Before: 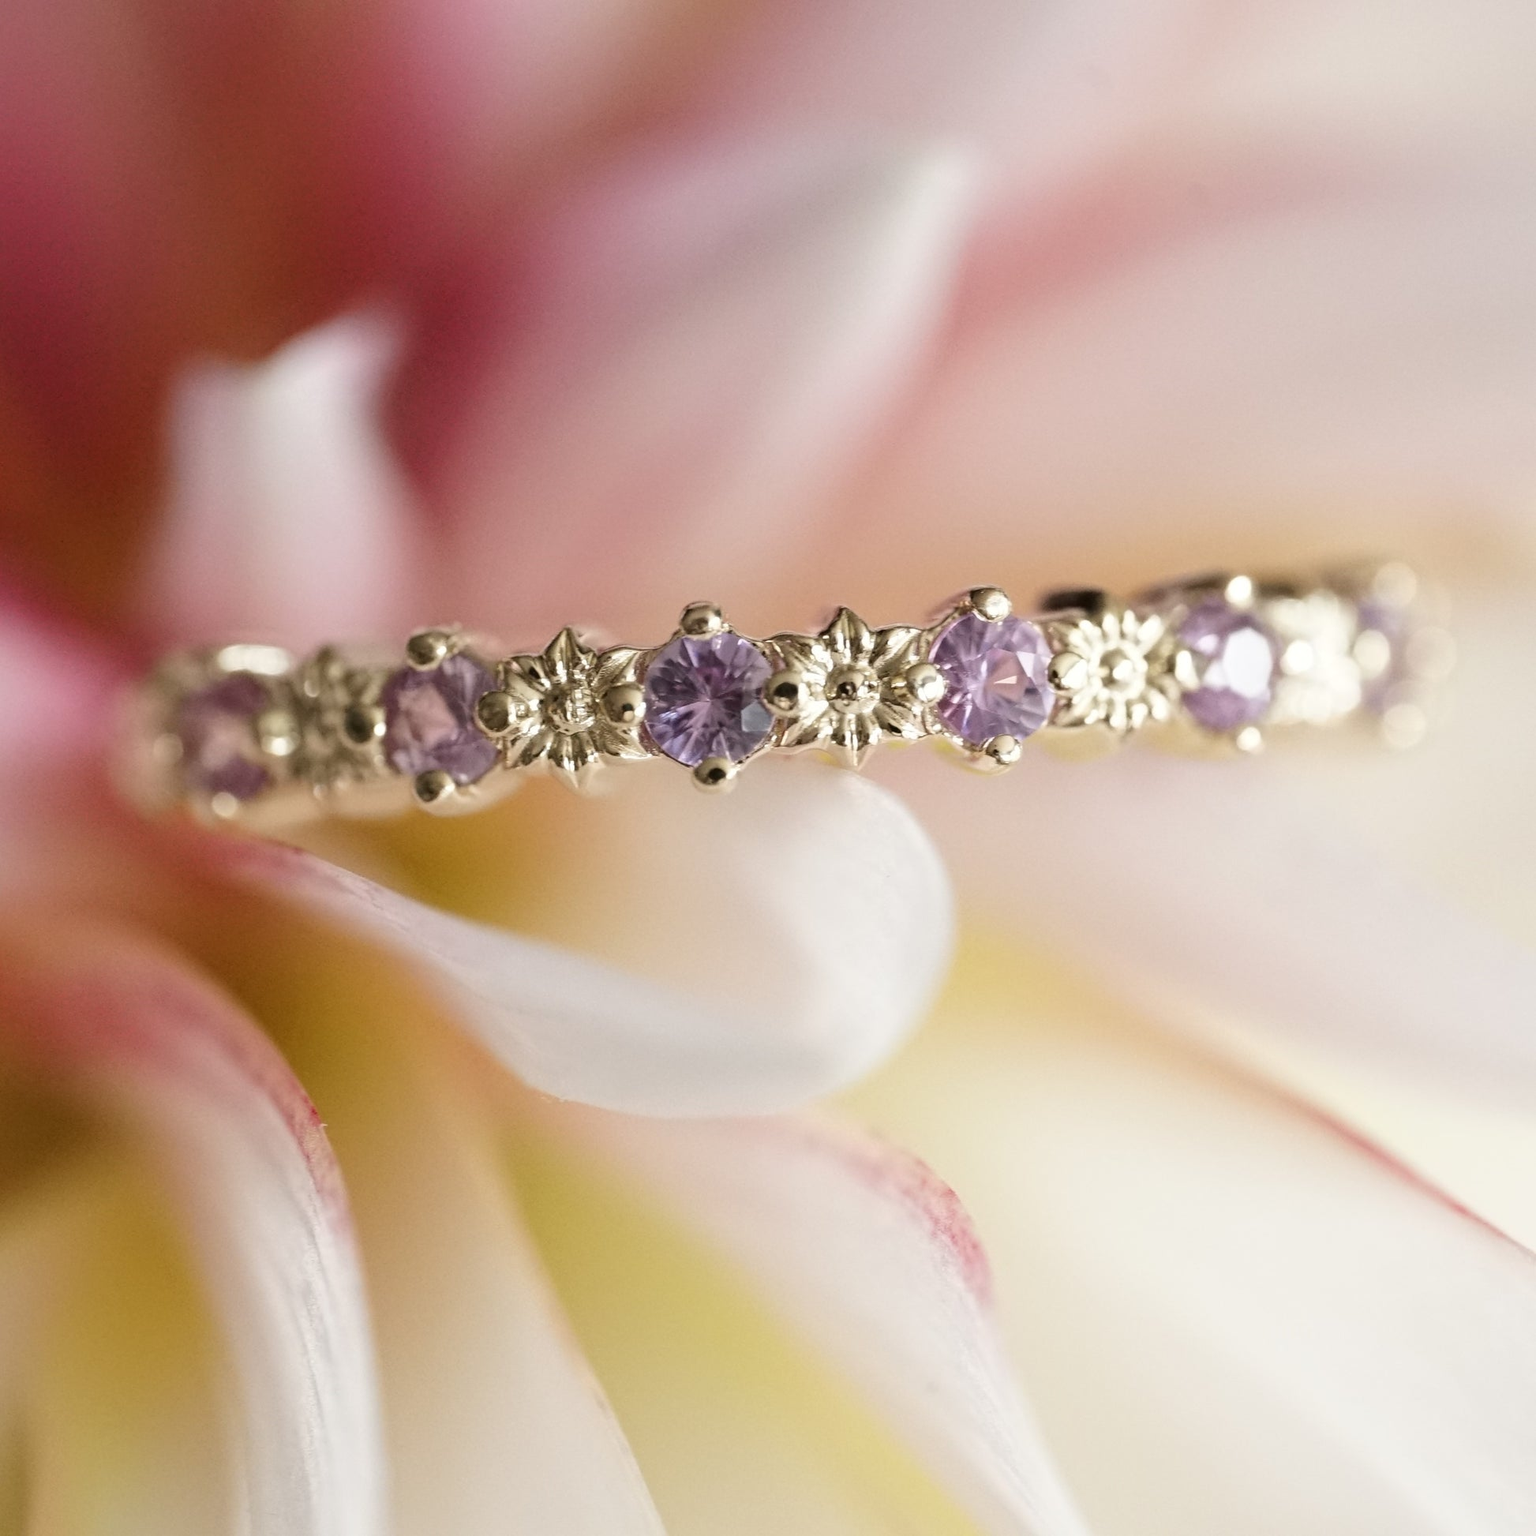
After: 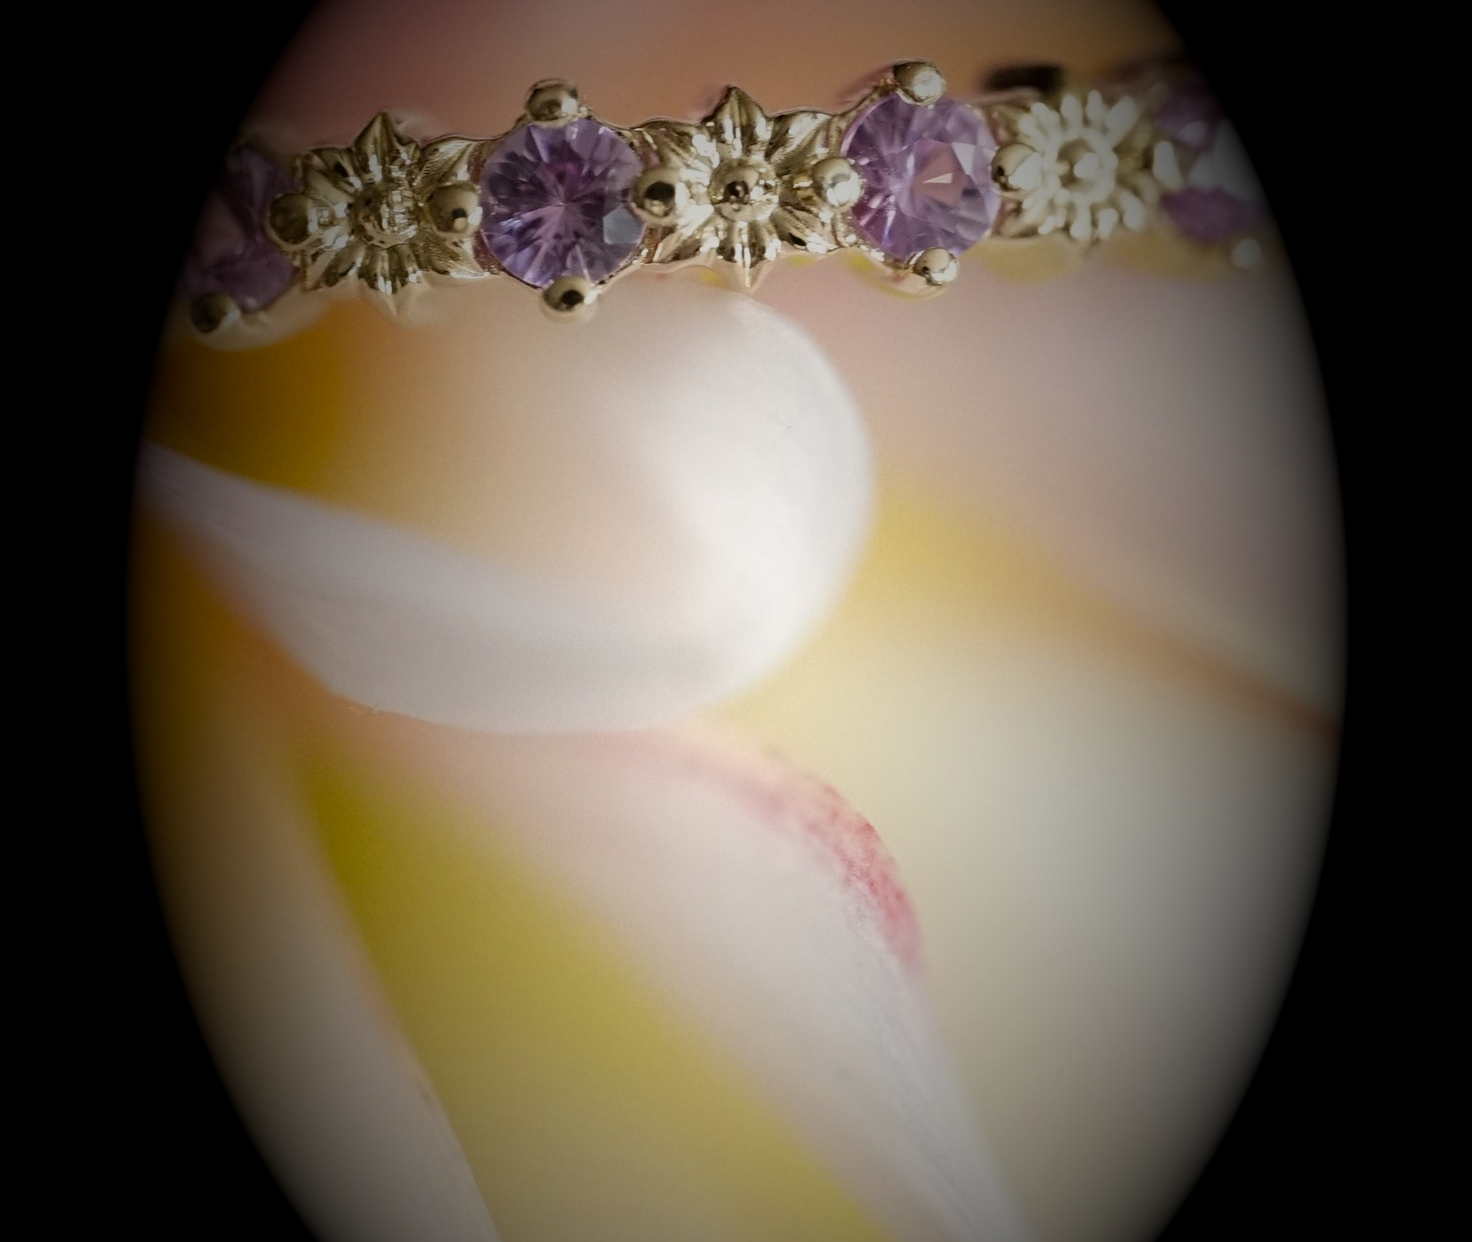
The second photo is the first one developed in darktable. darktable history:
crop and rotate: left 17.299%, top 35.115%, right 7.015%, bottom 1.024%
vignetting: fall-off start 15.9%, fall-off radius 100%, brightness -1, saturation 0.5, width/height ratio 0.719
